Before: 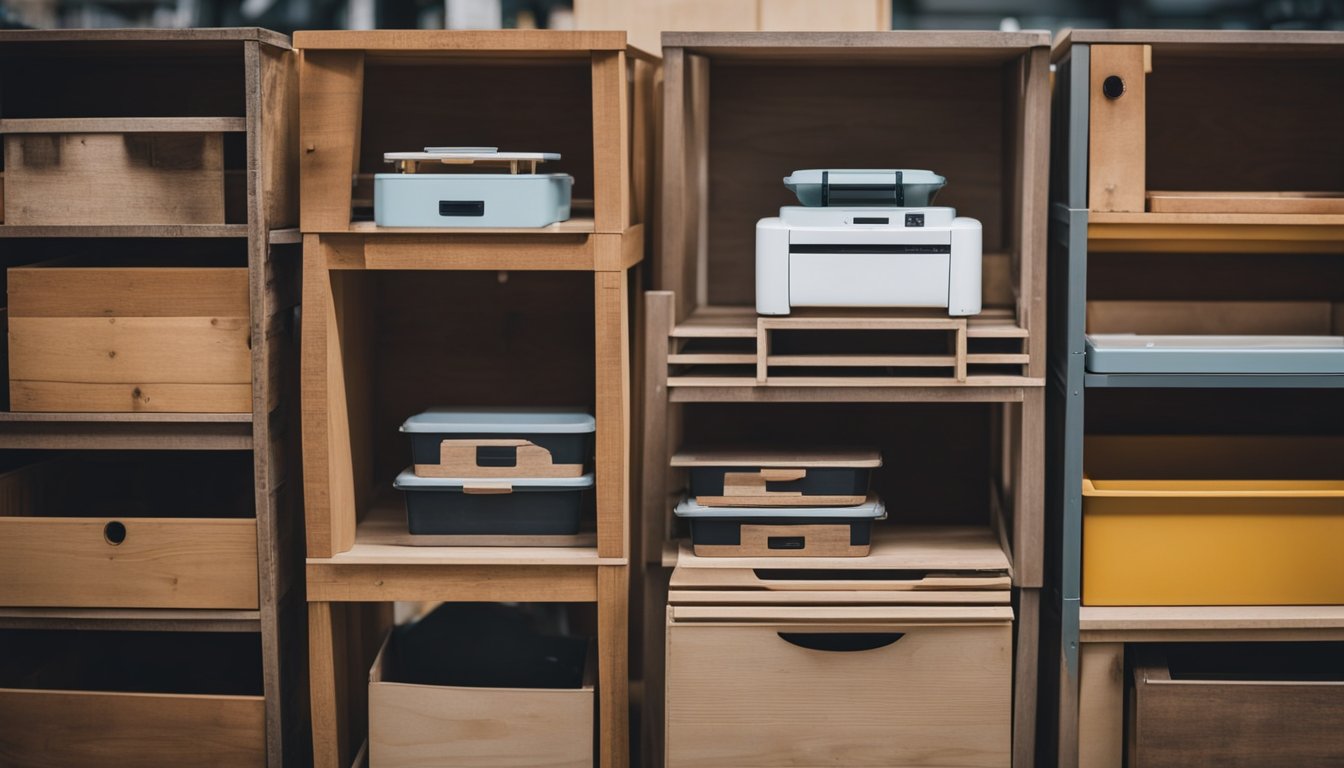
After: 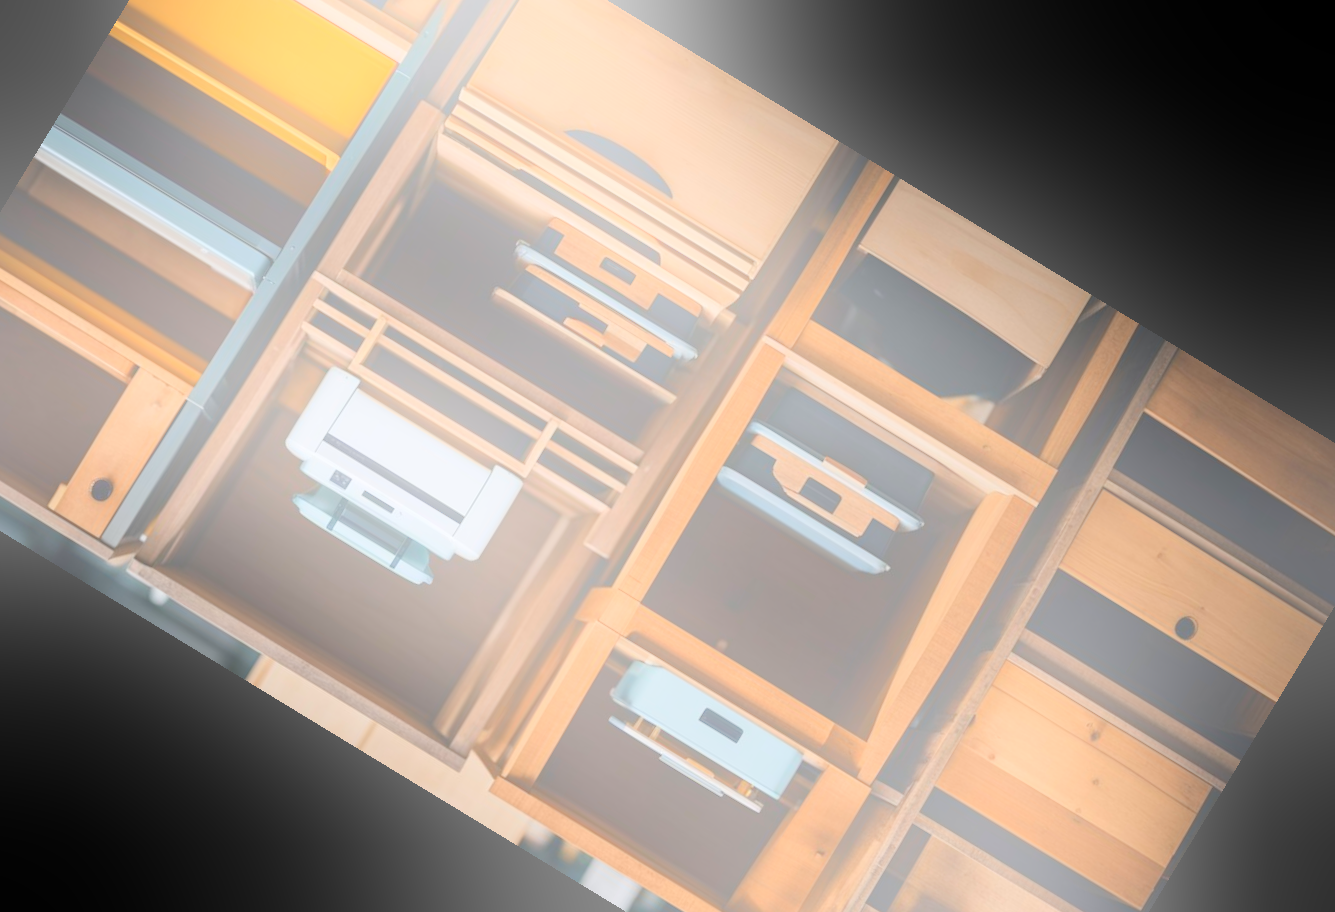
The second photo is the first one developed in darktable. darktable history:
crop and rotate: angle 148.68°, left 9.111%, top 15.603%, right 4.588%, bottom 17.041%
bloom: size 25%, threshold 5%, strength 90%
